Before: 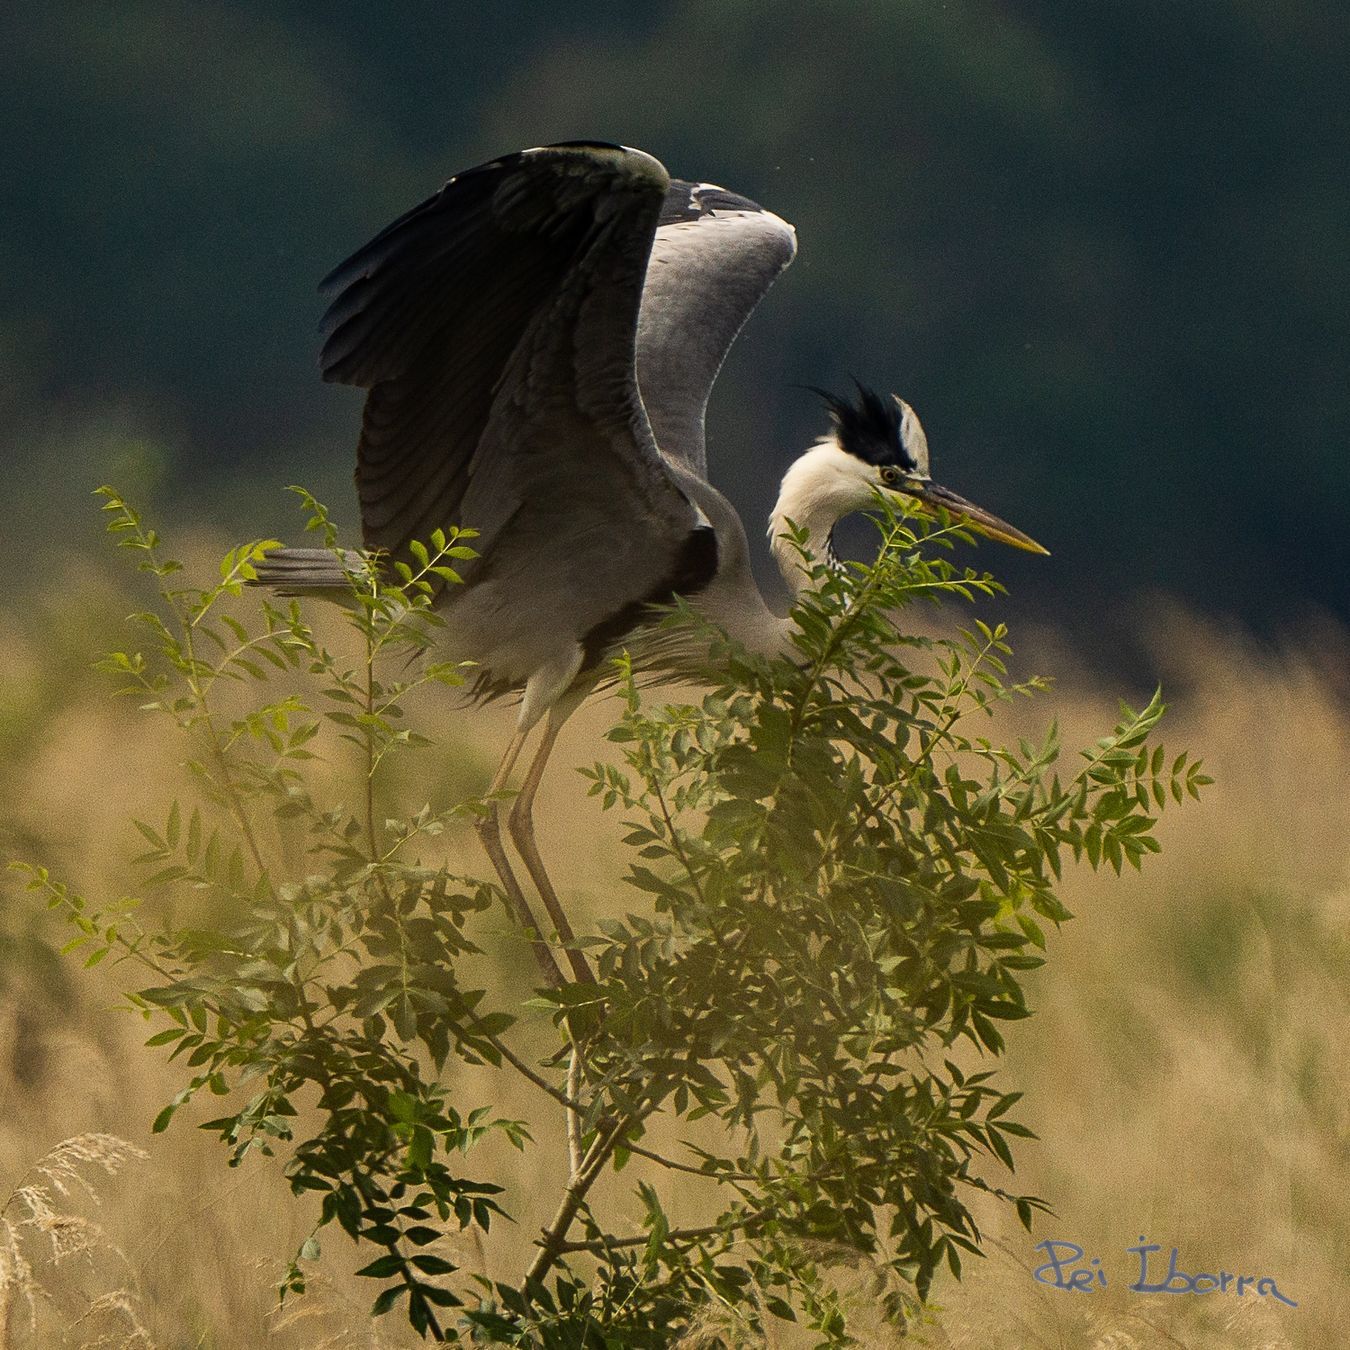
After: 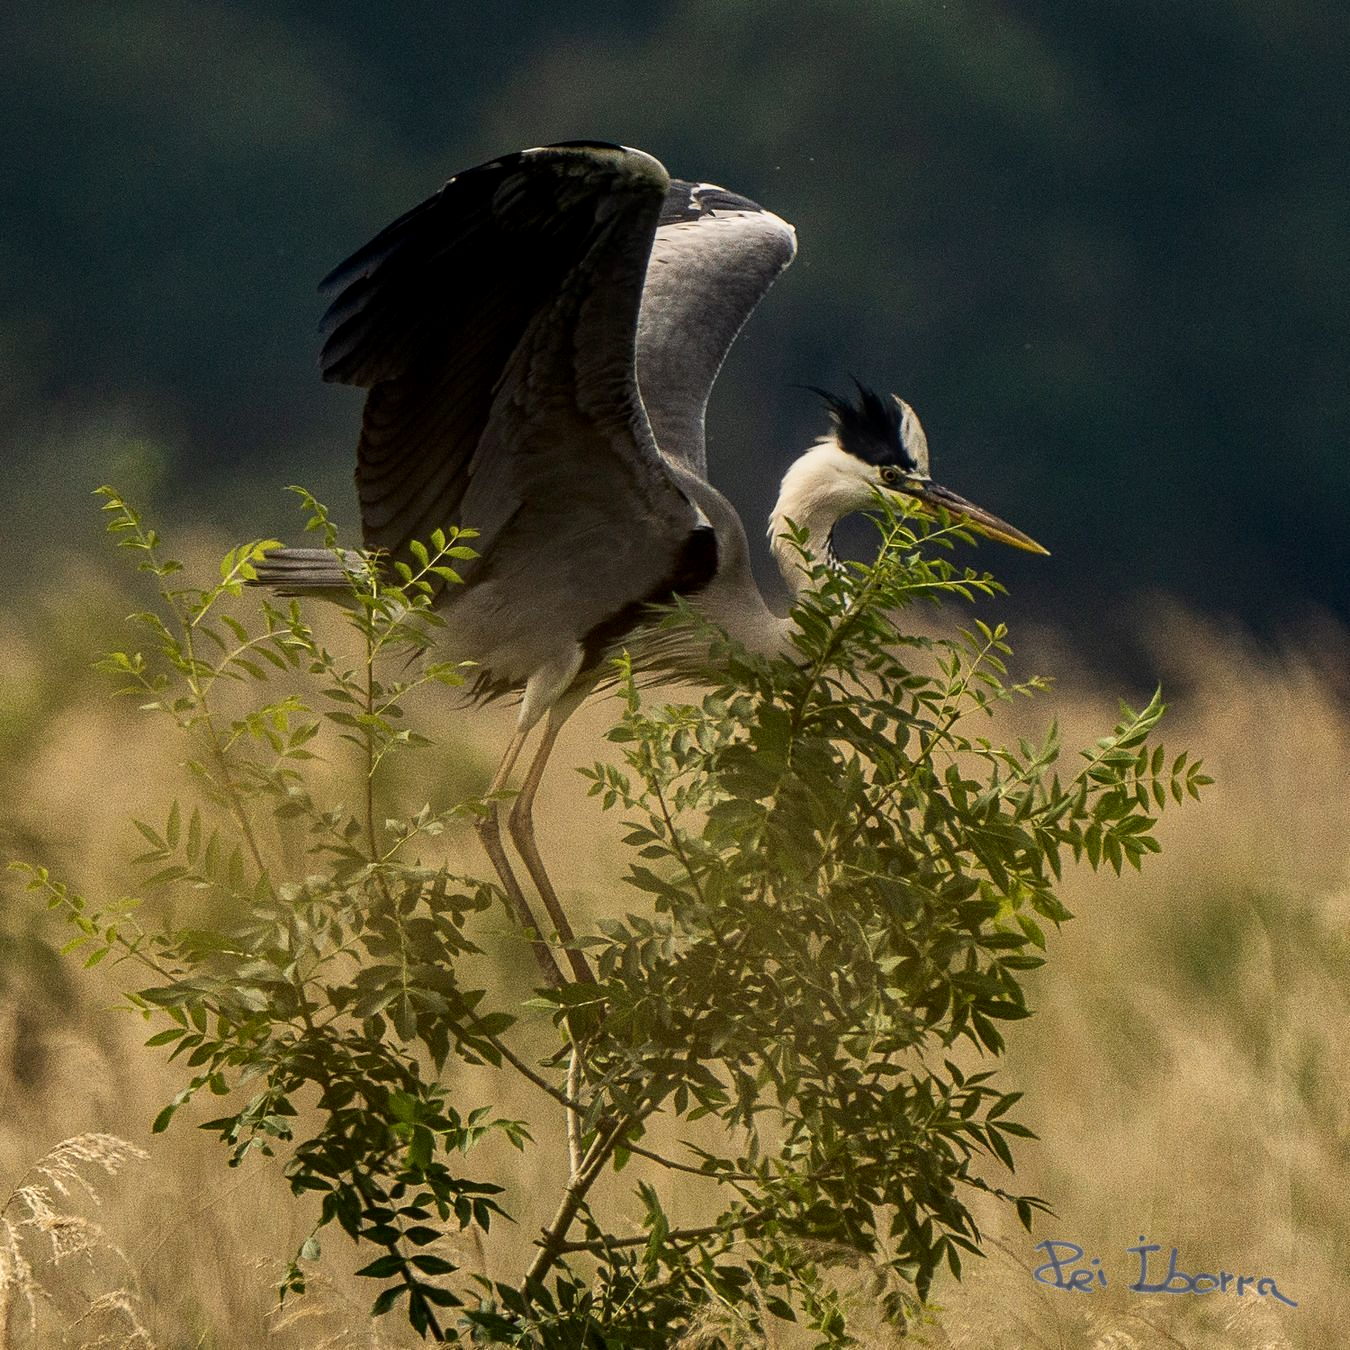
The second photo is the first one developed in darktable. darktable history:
tone curve: curves: ch0 [(0, 0) (0.003, 0.01) (0.011, 0.015) (0.025, 0.023) (0.044, 0.037) (0.069, 0.055) (0.1, 0.08) (0.136, 0.114) (0.177, 0.155) (0.224, 0.201) (0.277, 0.254) (0.335, 0.319) (0.399, 0.387) (0.468, 0.459) (0.543, 0.544) (0.623, 0.634) (0.709, 0.731) (0.801, 0.827) (0.898, 0.921) (1, 1)], color space Lab, independent channels, preserve colors none
local contrast: on, module defaults
